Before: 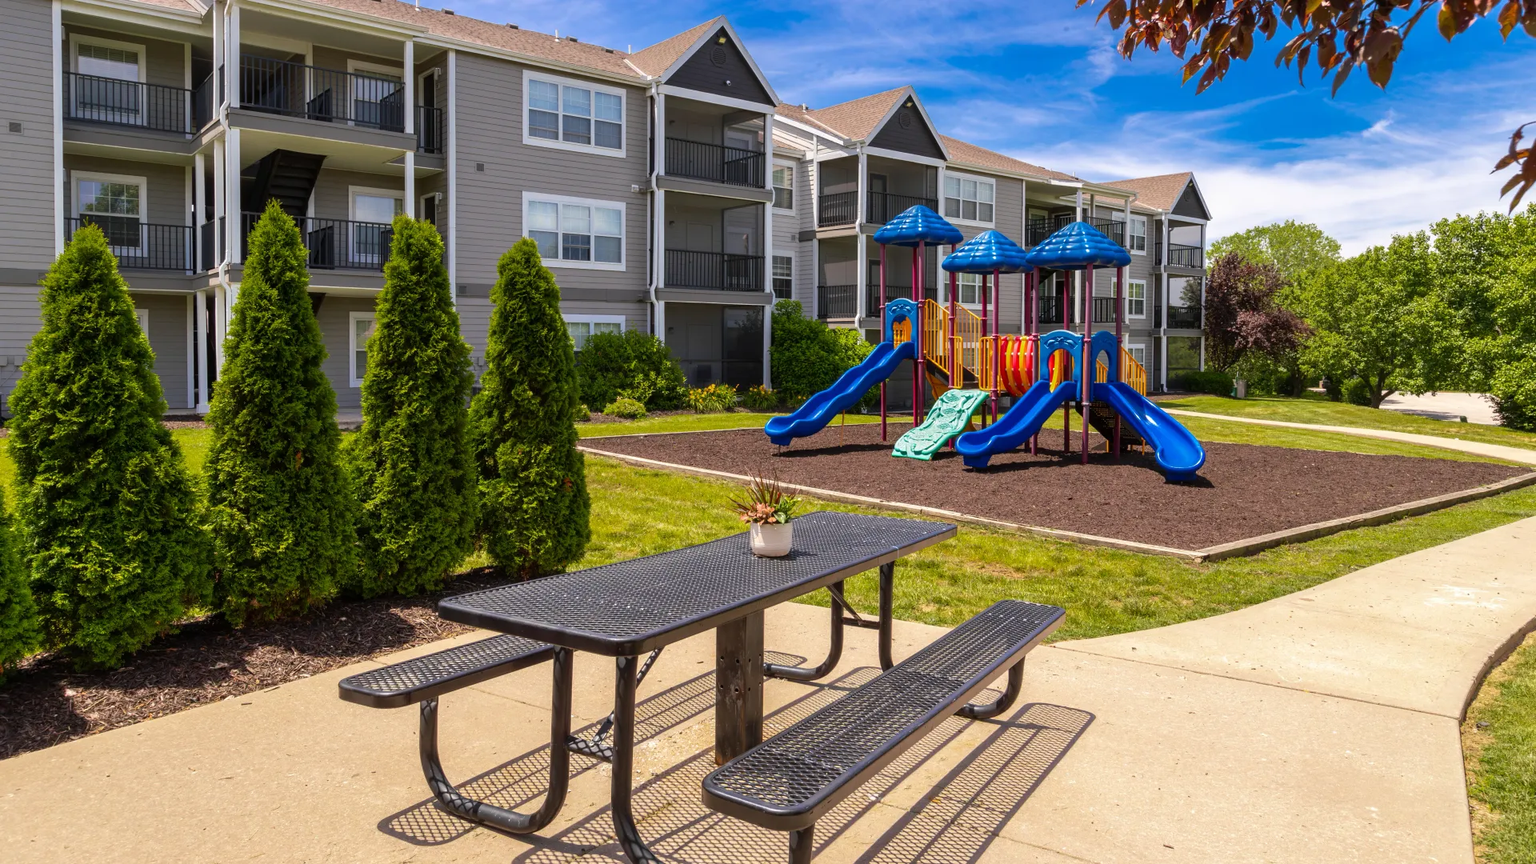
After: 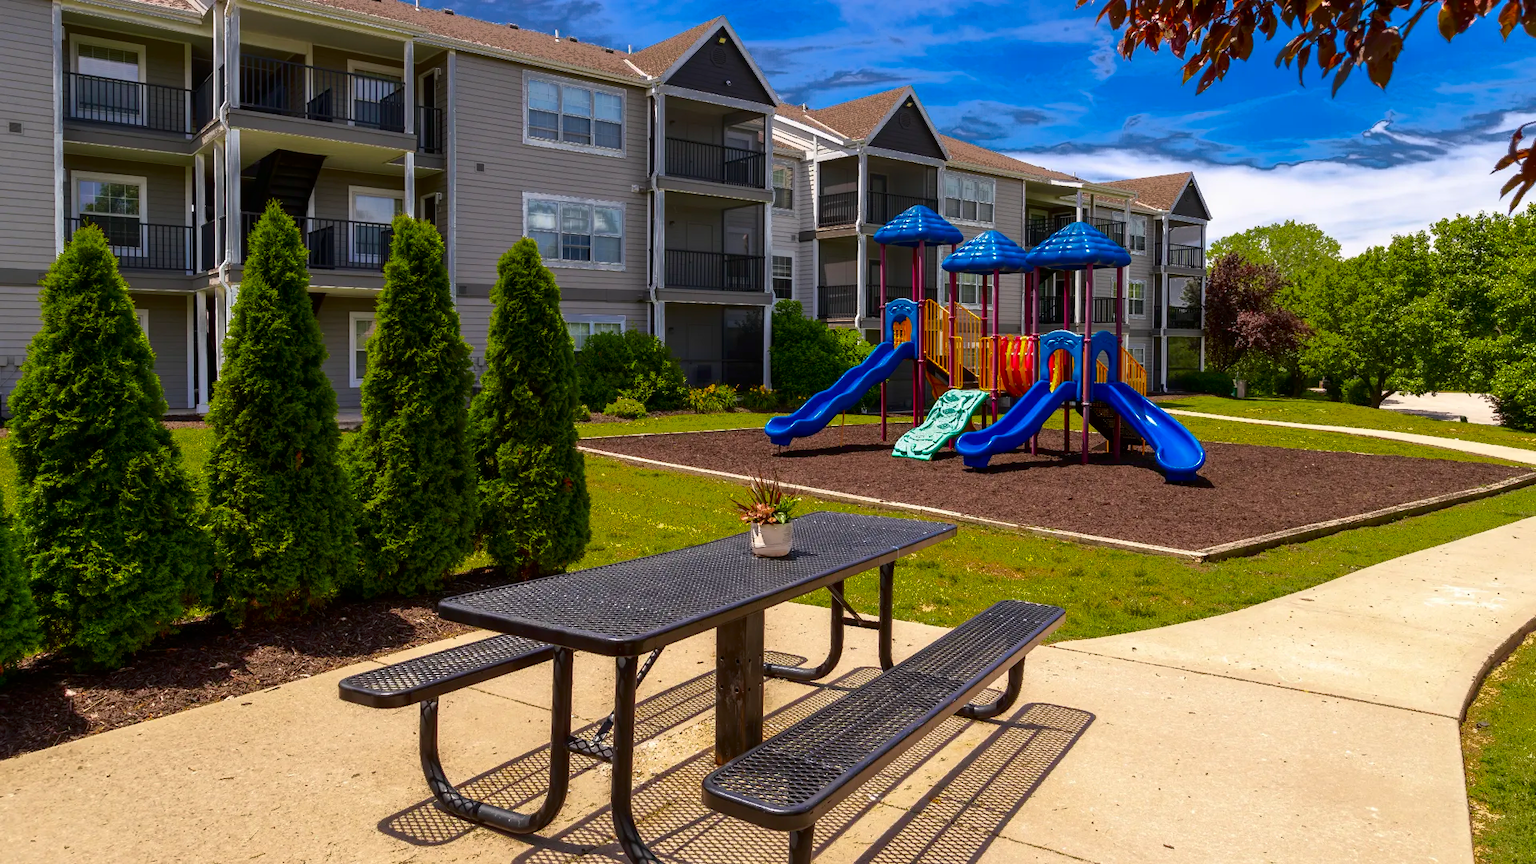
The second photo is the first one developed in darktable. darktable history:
fill light: exposure -0.73 EV, center 0.69, width 2.2
contrast brightness saturation: contrast 0.12, brightness -0.12, saturation 0.2
